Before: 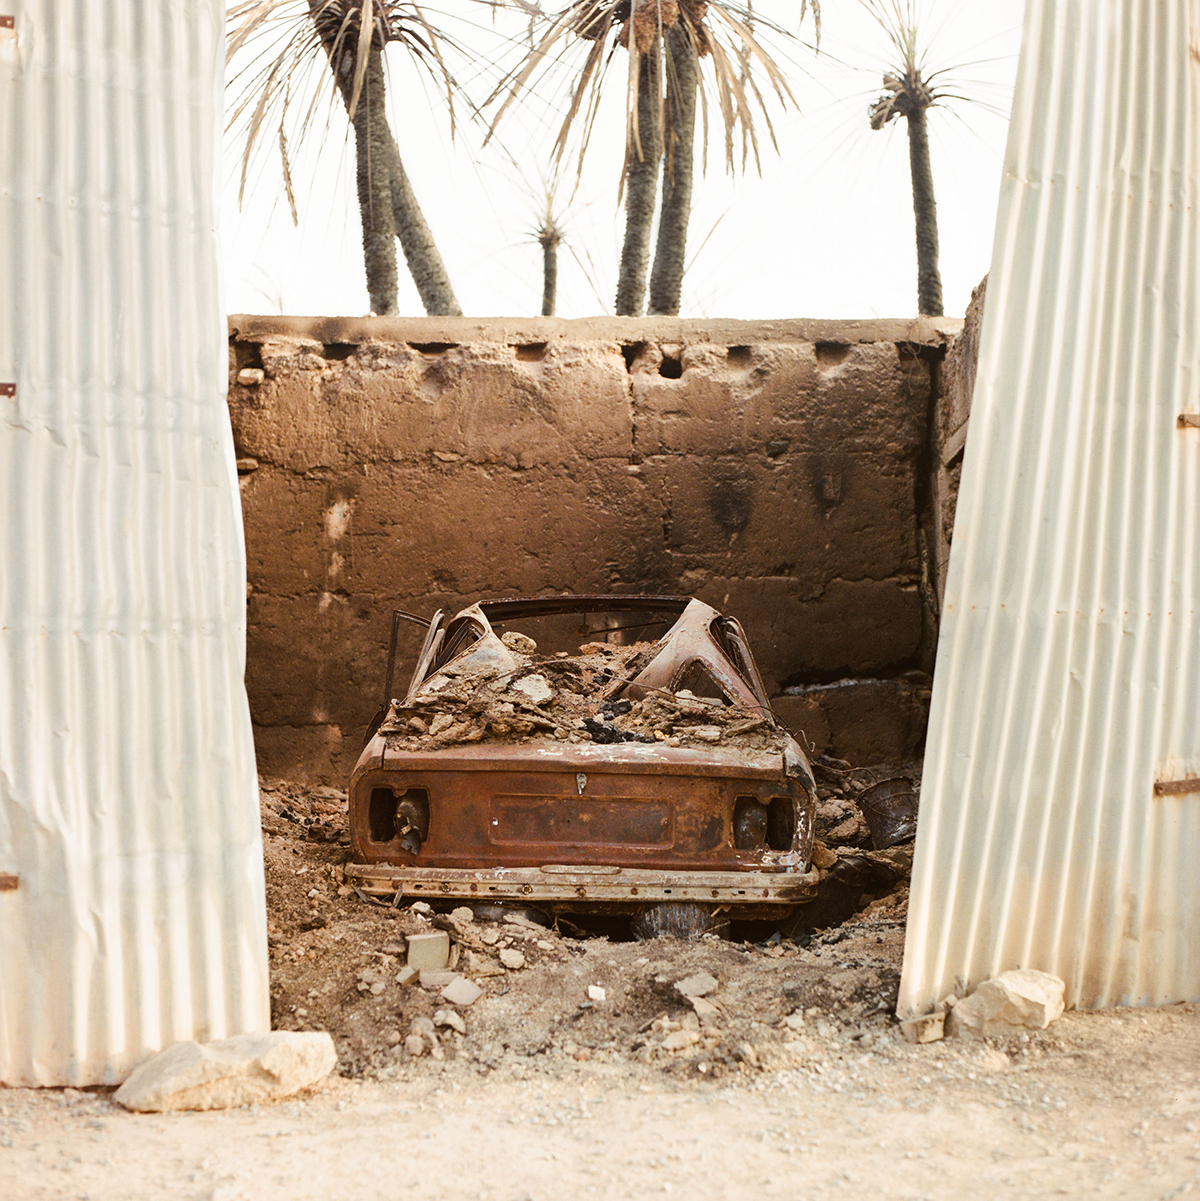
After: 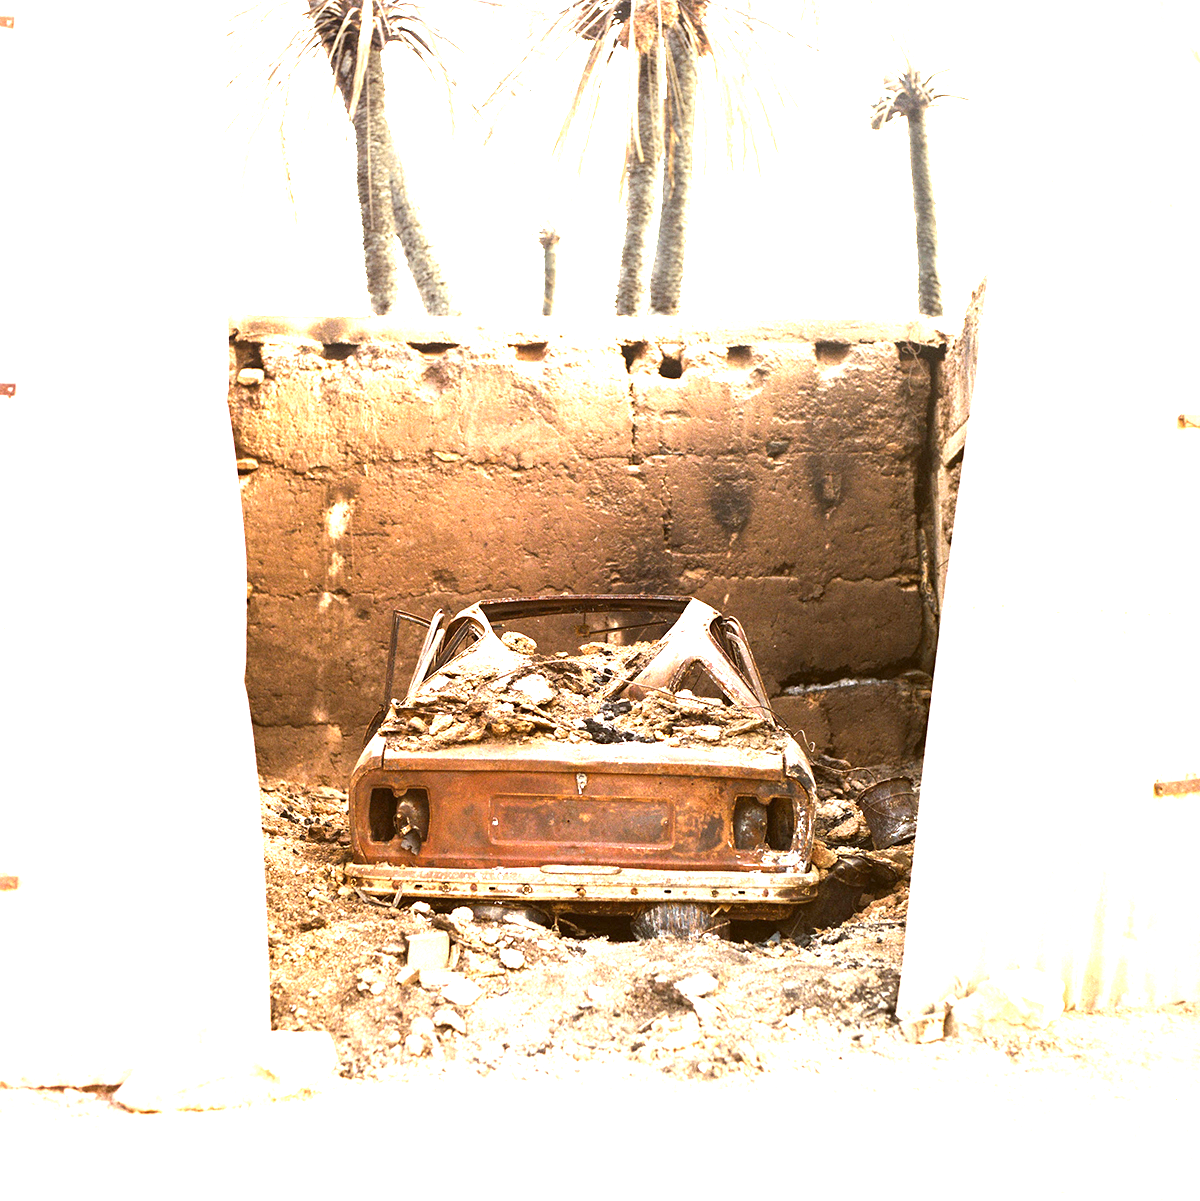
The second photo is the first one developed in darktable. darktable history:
exposure: black level correction 0.001, exposure 1.86 EV, compensate highlight preservation false
